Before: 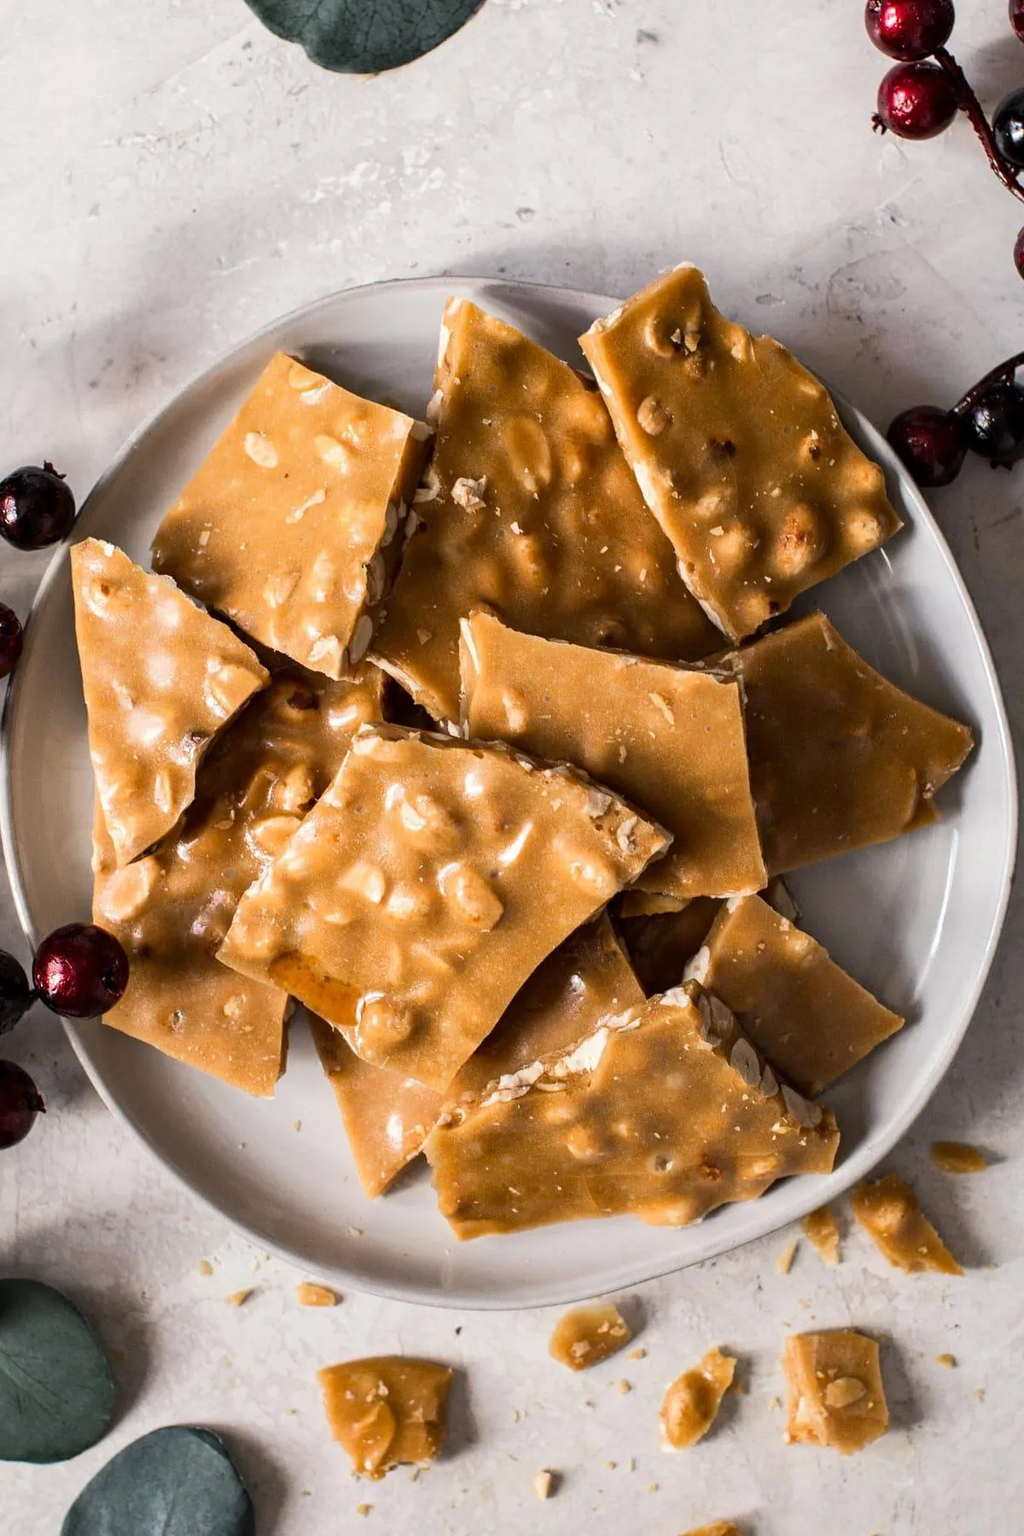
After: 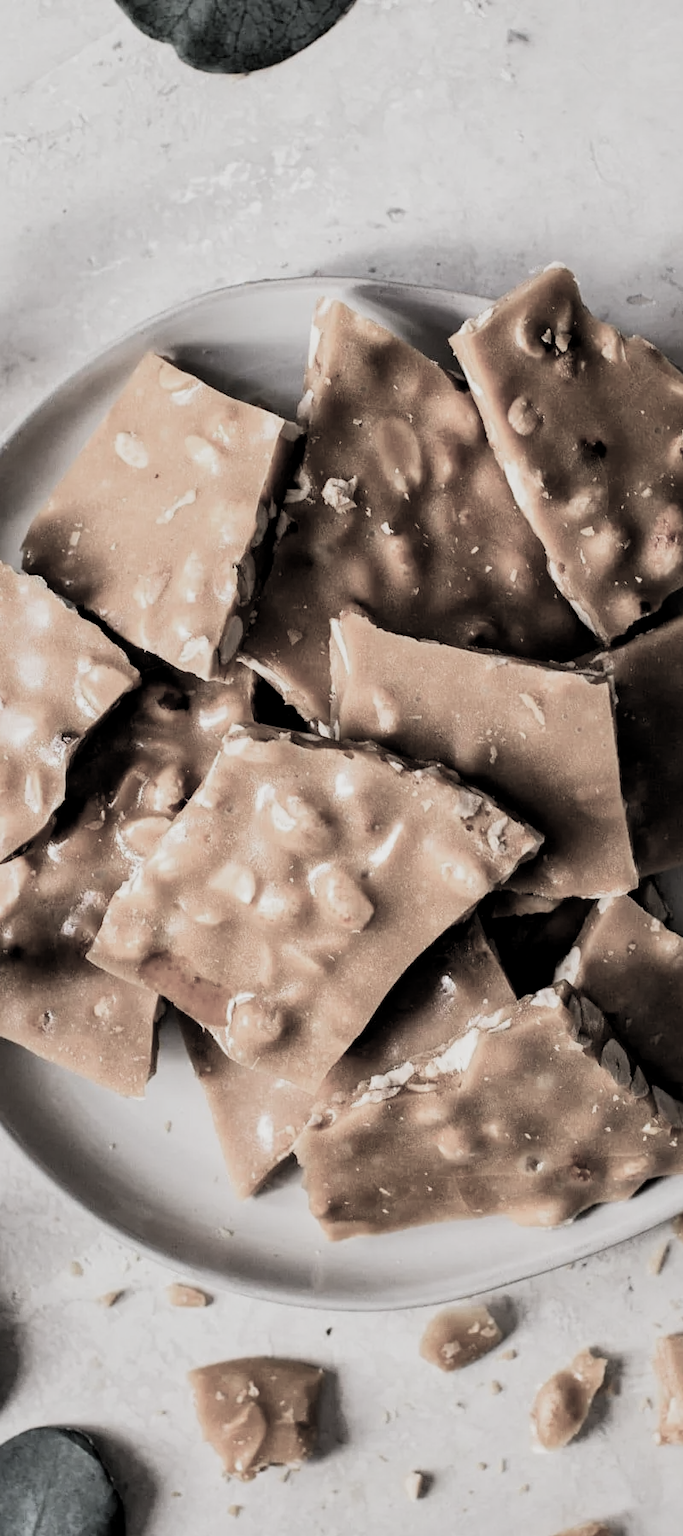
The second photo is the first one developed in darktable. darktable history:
local contrast: mode bilateral grid, contrast 20, coarseness 51, detail 119%, midtone range 0.2
exposure: compensate highlight preservation false
crop and rotate: left 12.722%, right 20.593%
filmic rgb: black relative exposure -5.01 EV, white relative exposure 3.21 EV, threshold 2.95 EV, hardness 3.42, contrast 1.188, highlights saturation mix -30.52%, preserve chrominance RGB euclidean norm, color science v5 (2021), contrast in shadows safe, contrast in highlights safe, enable highlight reconstruction true
